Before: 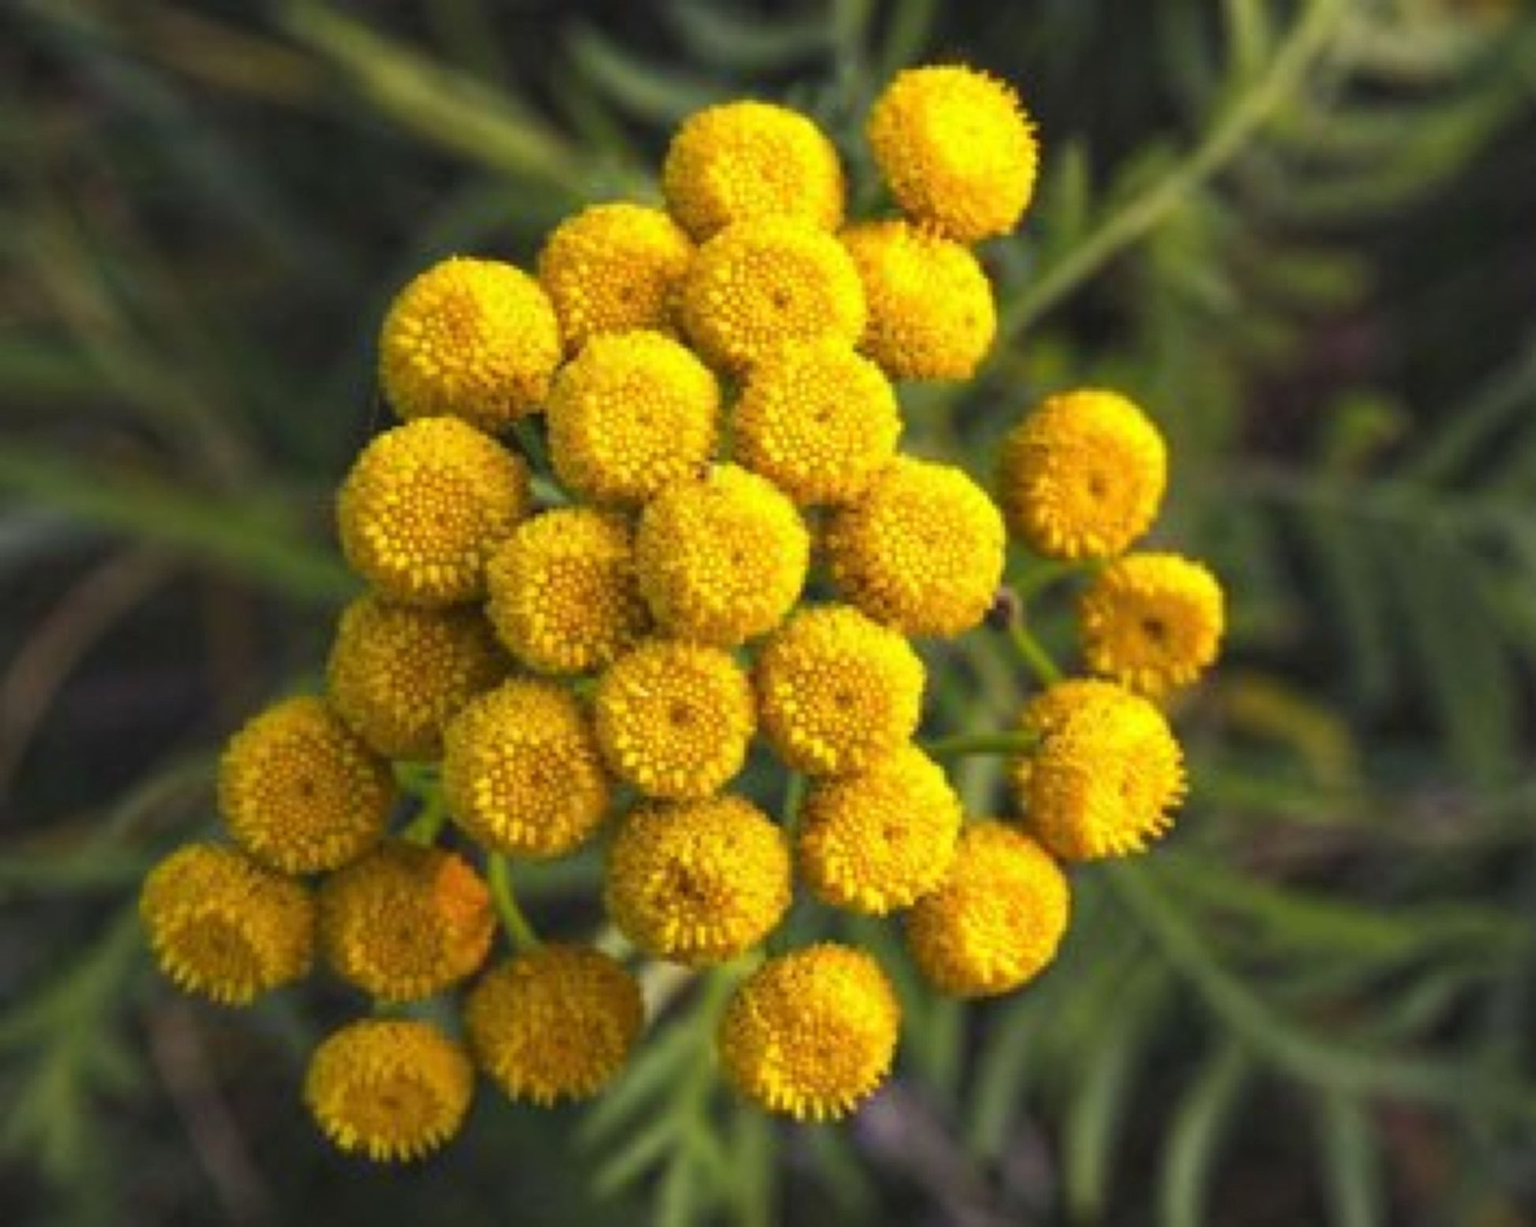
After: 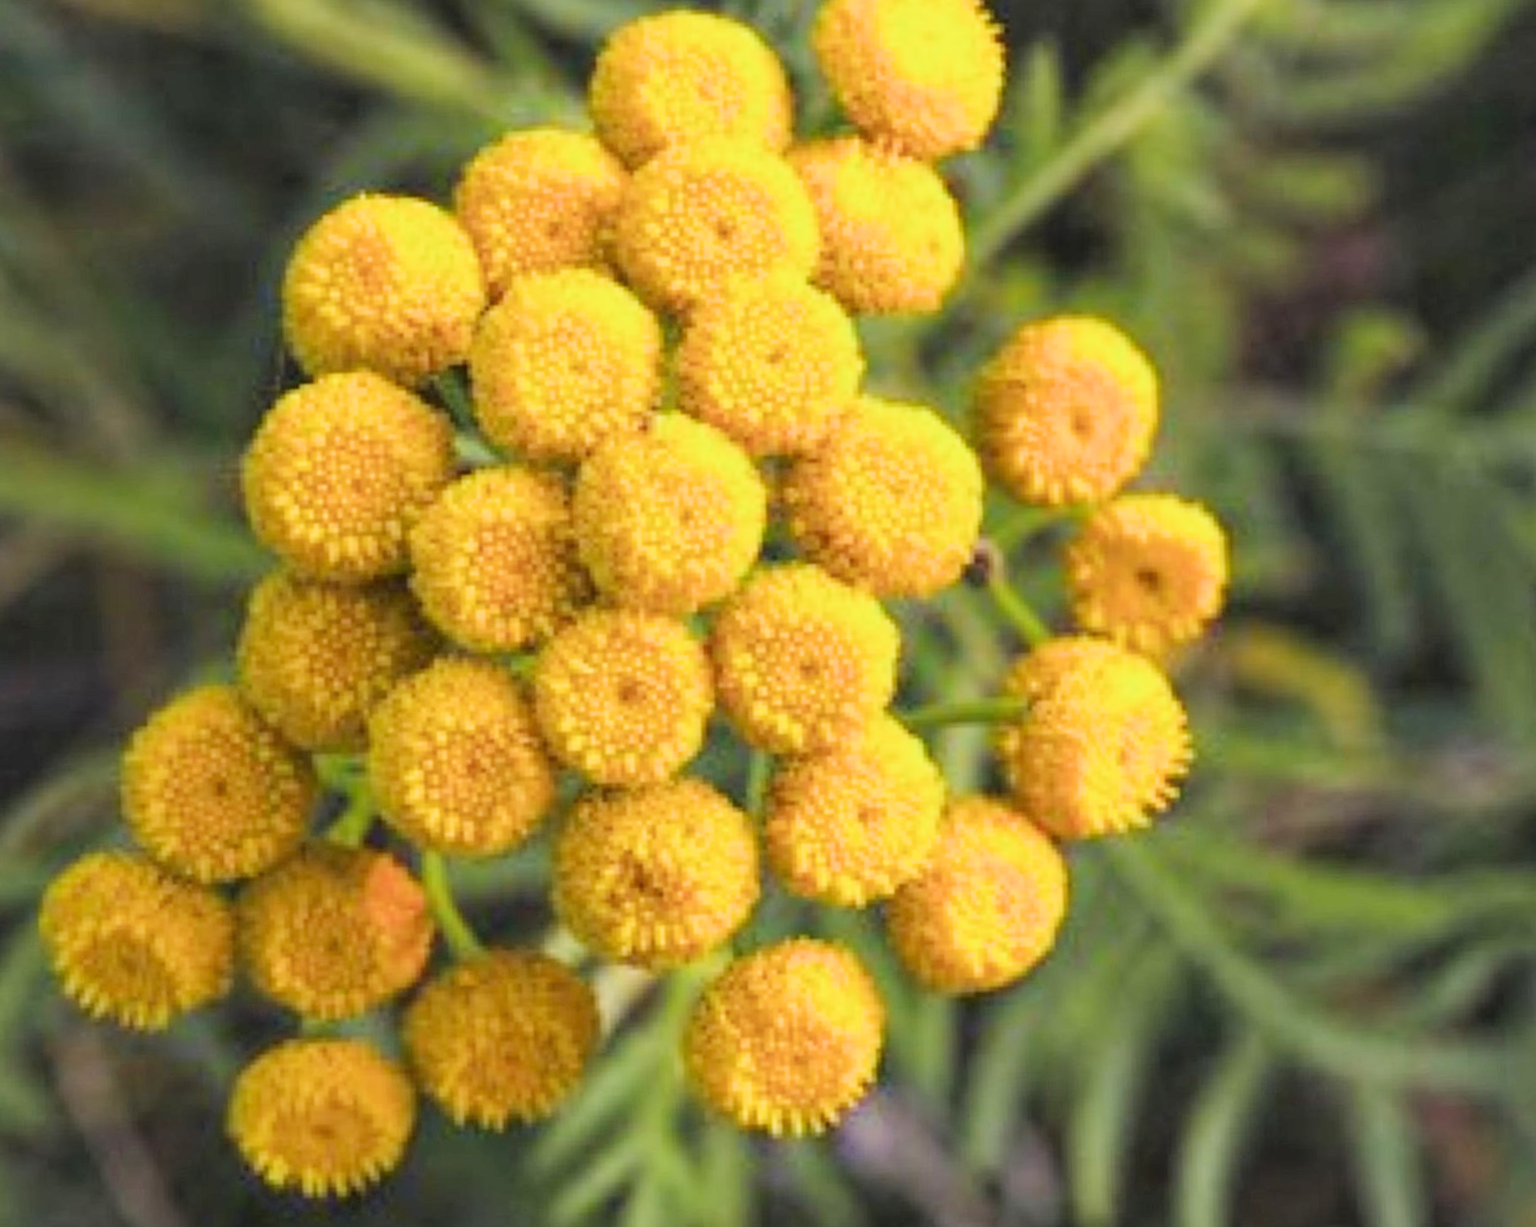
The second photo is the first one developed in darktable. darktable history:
filmic rgb: black relative exposure -7.65 EV, white relative exposure 4.56 EV, hardness 3.61
crop and rotate: angle 1.96°, left 5.673%, top 5.673%
exposure: black level correction 0, exposure 1.1 EV, compensate exposure bias true, compensate highlight preservation false
